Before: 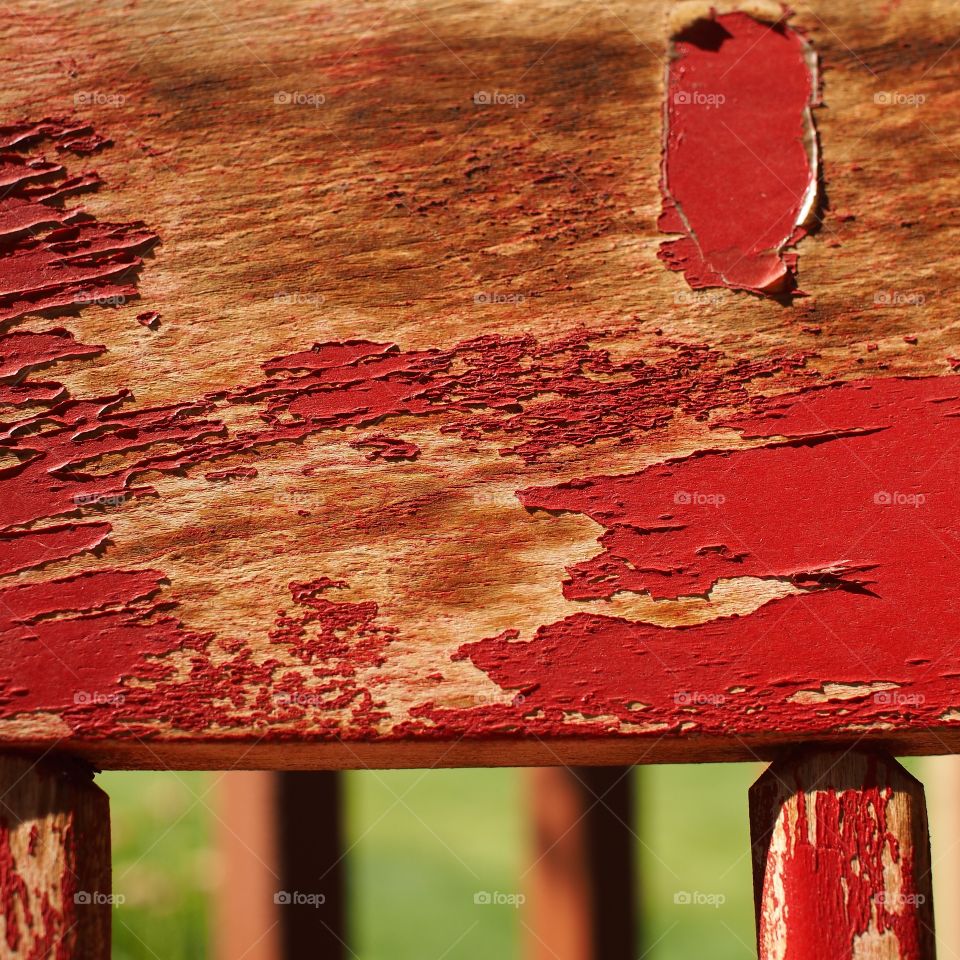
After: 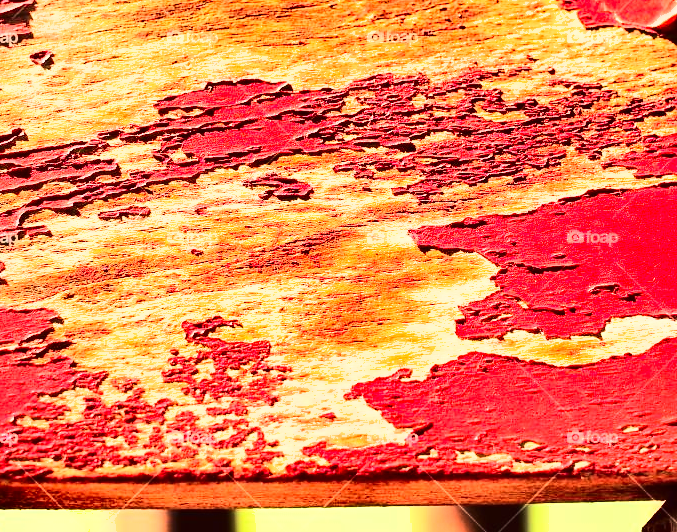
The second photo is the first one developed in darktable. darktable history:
base curve: curves: ch0 [(0, 0) (0.008, 0.007) (0.022, 0.029) (0.048, 0.089) (0.092, 0.197) (0.191, 0.399) (0.275, 0.534) (0.357, 0.65) (0.477, 0.78) (0.542, 0.833) (0.799, 0.973) (1, 1)]
exposure: black level correction 0, exposure 1.1 EV, compensate highlight preservation false
shadows and highlights: soften with gaussian
crop: left 11.159%, top 27.289%, right 18.261%, bottom 17.238%
color correction: highlights a* 0.476, highlights b* 2.71, shadows a* -1.37, shadows b* -4.54
contrast brightness saturation: contrast 0.29
tone equalizer: -8 EV -0.432 EV, -7 EV -0.413 EV, -6 EV -0.371 EV, -5 EV -0.198 EV, -3 EV 0.218 EV, -2 EV 0.307 EV, -1 EV 0.414 EV, +0 EV 0.417 EV, edges refinement/feathering 500, mask exposure compensation -1.57 EV, preserve details no
